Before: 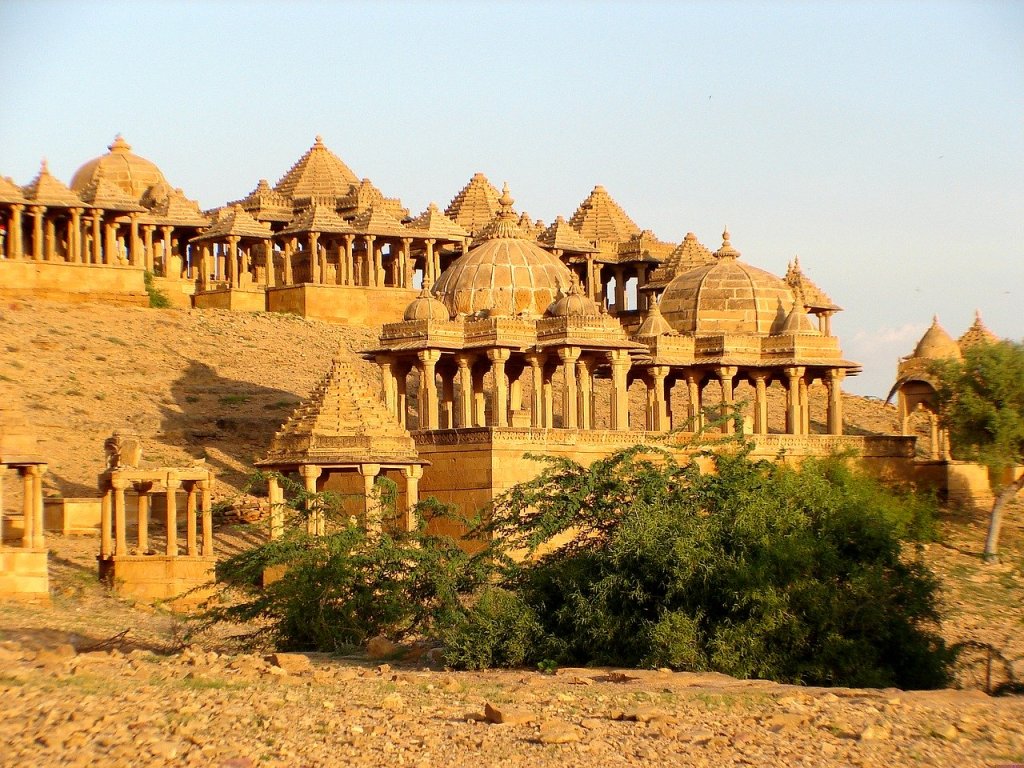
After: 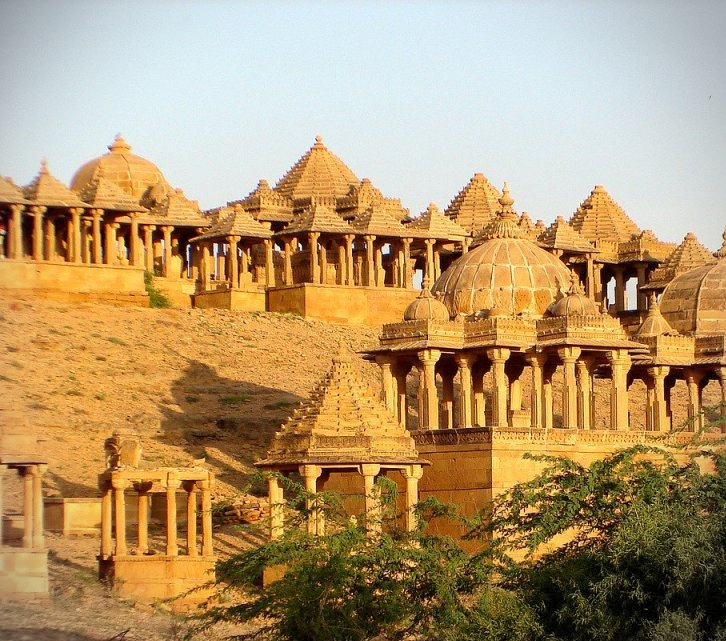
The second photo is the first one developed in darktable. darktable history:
crop: right 29.015%, bottom 16.426%
vignetting: fall-off radius 60.86%, dithering 8-bit output
exposure: compensate highlight preservation false
